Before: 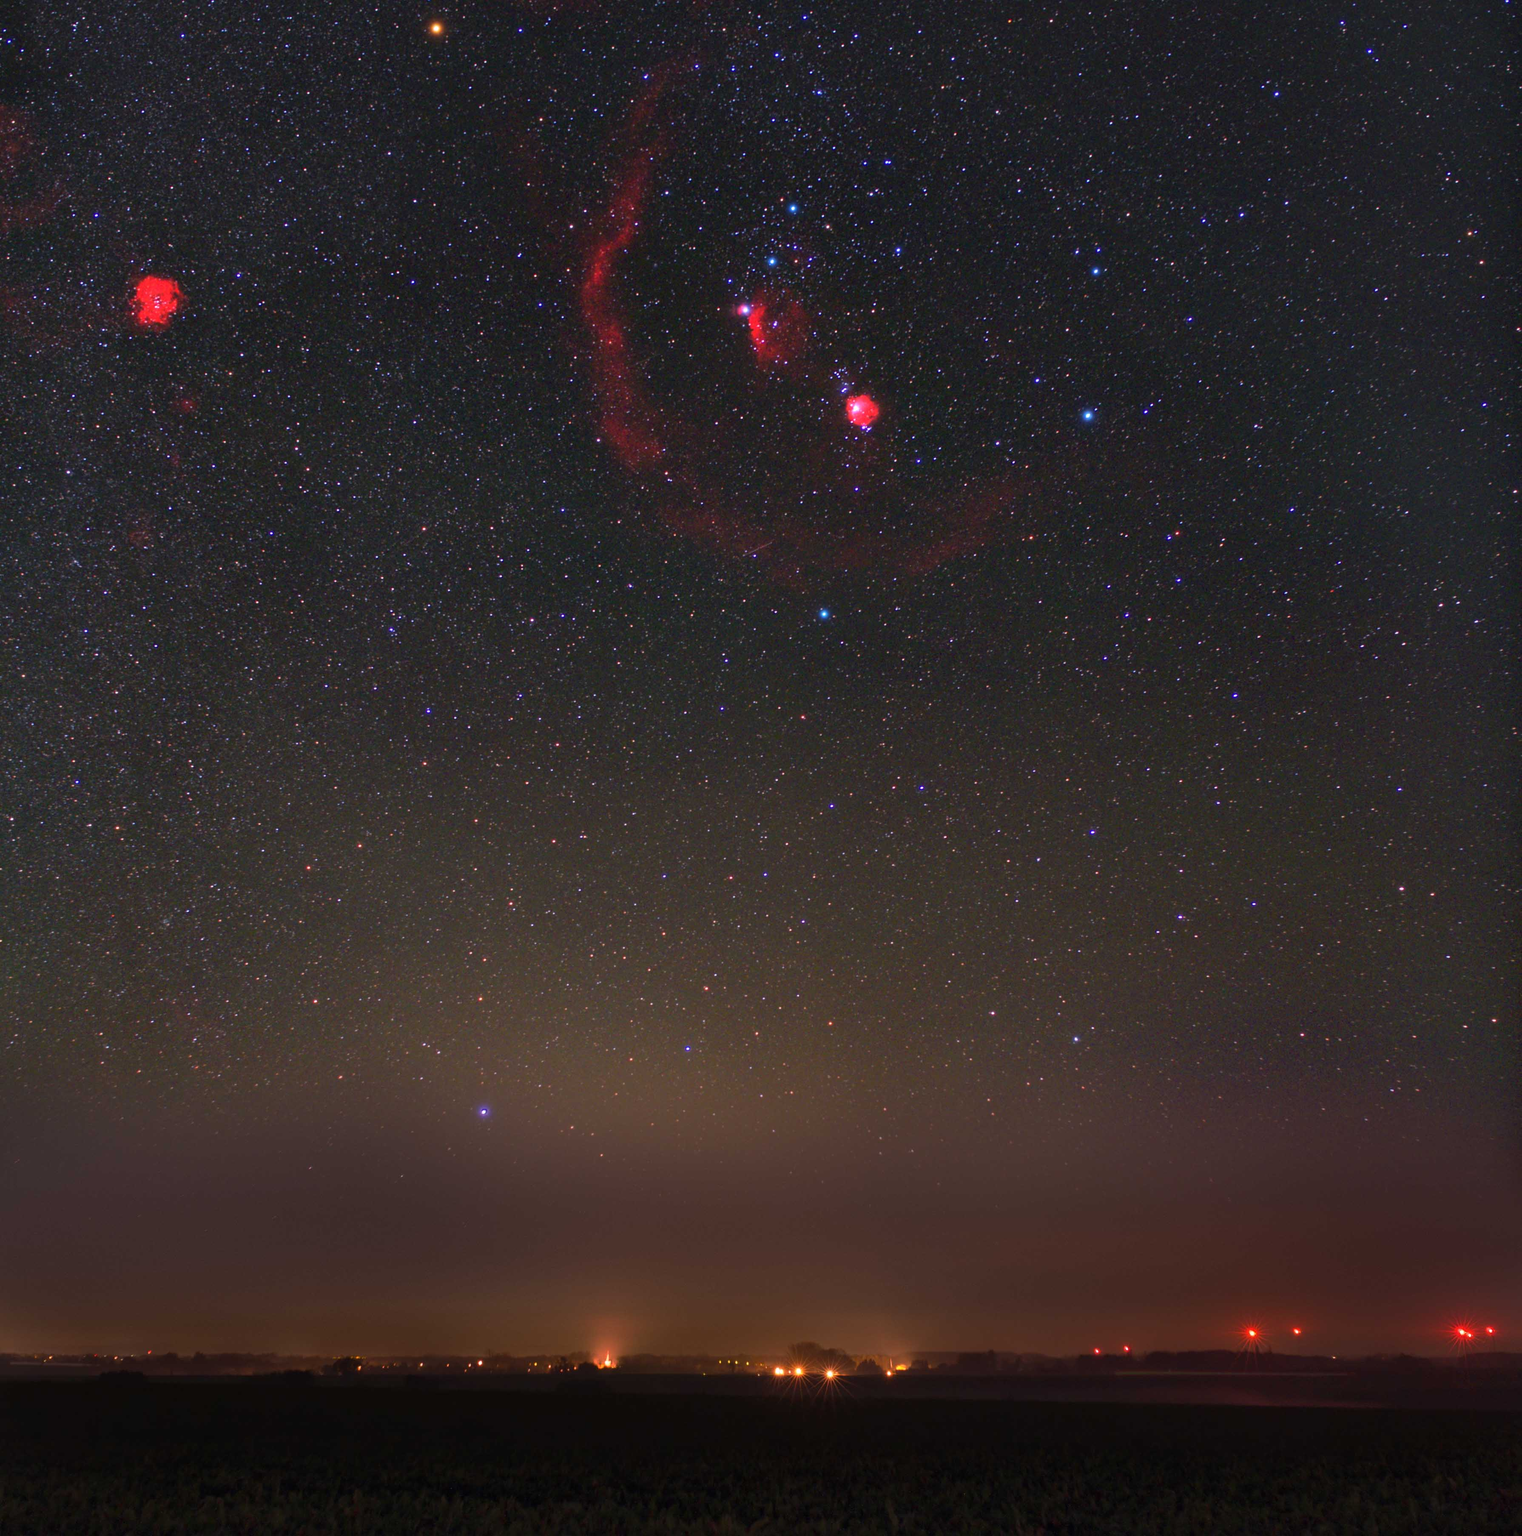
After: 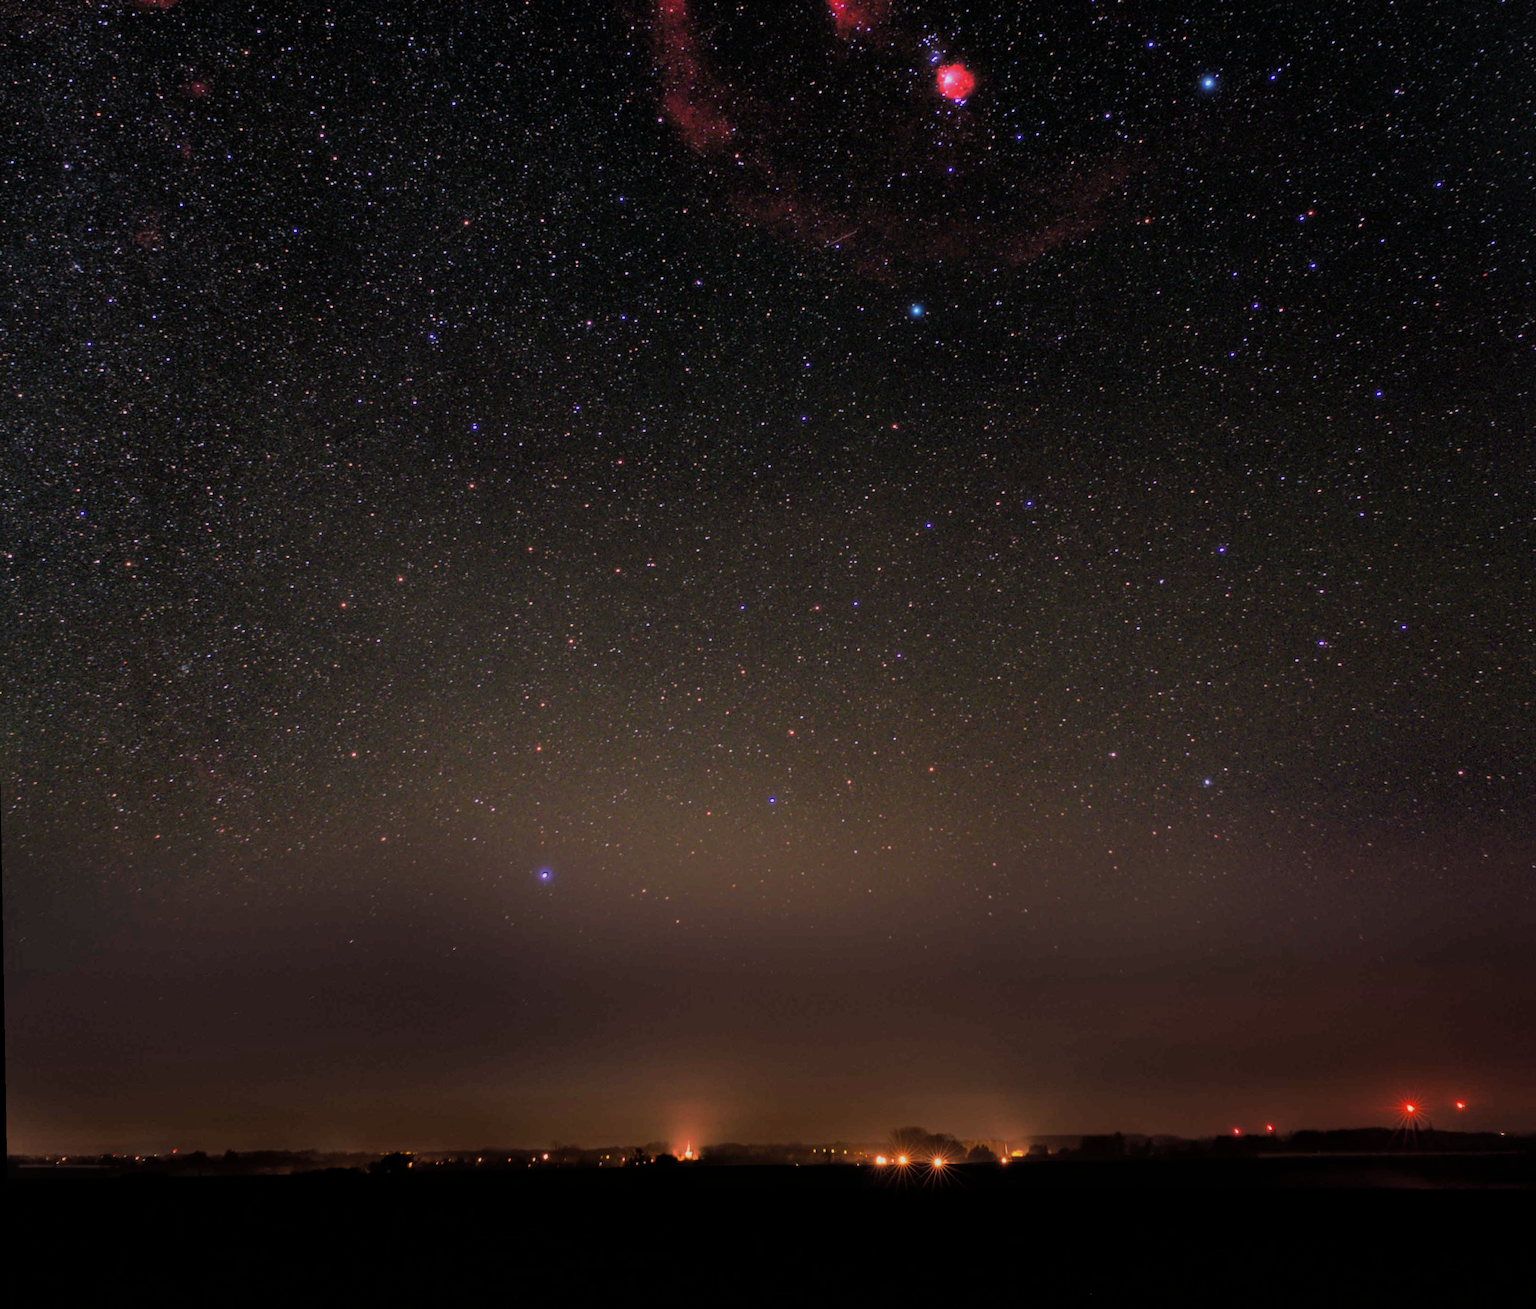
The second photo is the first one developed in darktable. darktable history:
crop: top 20.916%, right 9.437%, bottom 0.316%
rotate and perspective: rotation -1°, crop left 0.011, crop right 0.989, crop top 0.025, crop bottom 0.975
filmic rgb: black relative exposure -4.88 EV, hardness 2.82
exposure: compensate highlight preservation false
